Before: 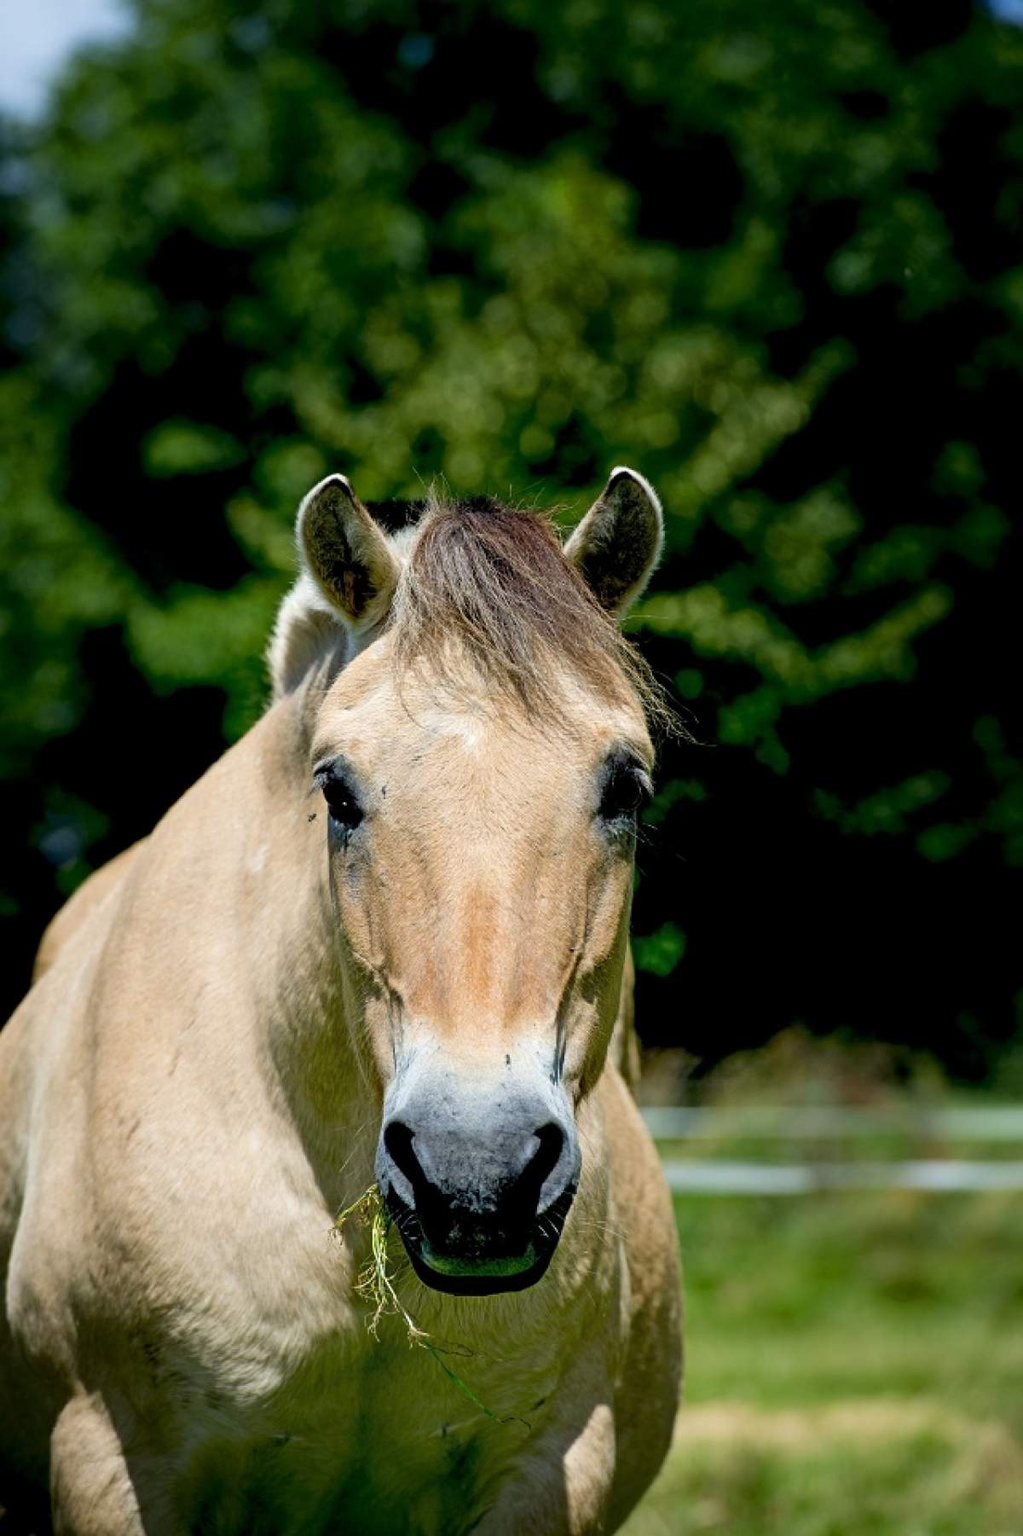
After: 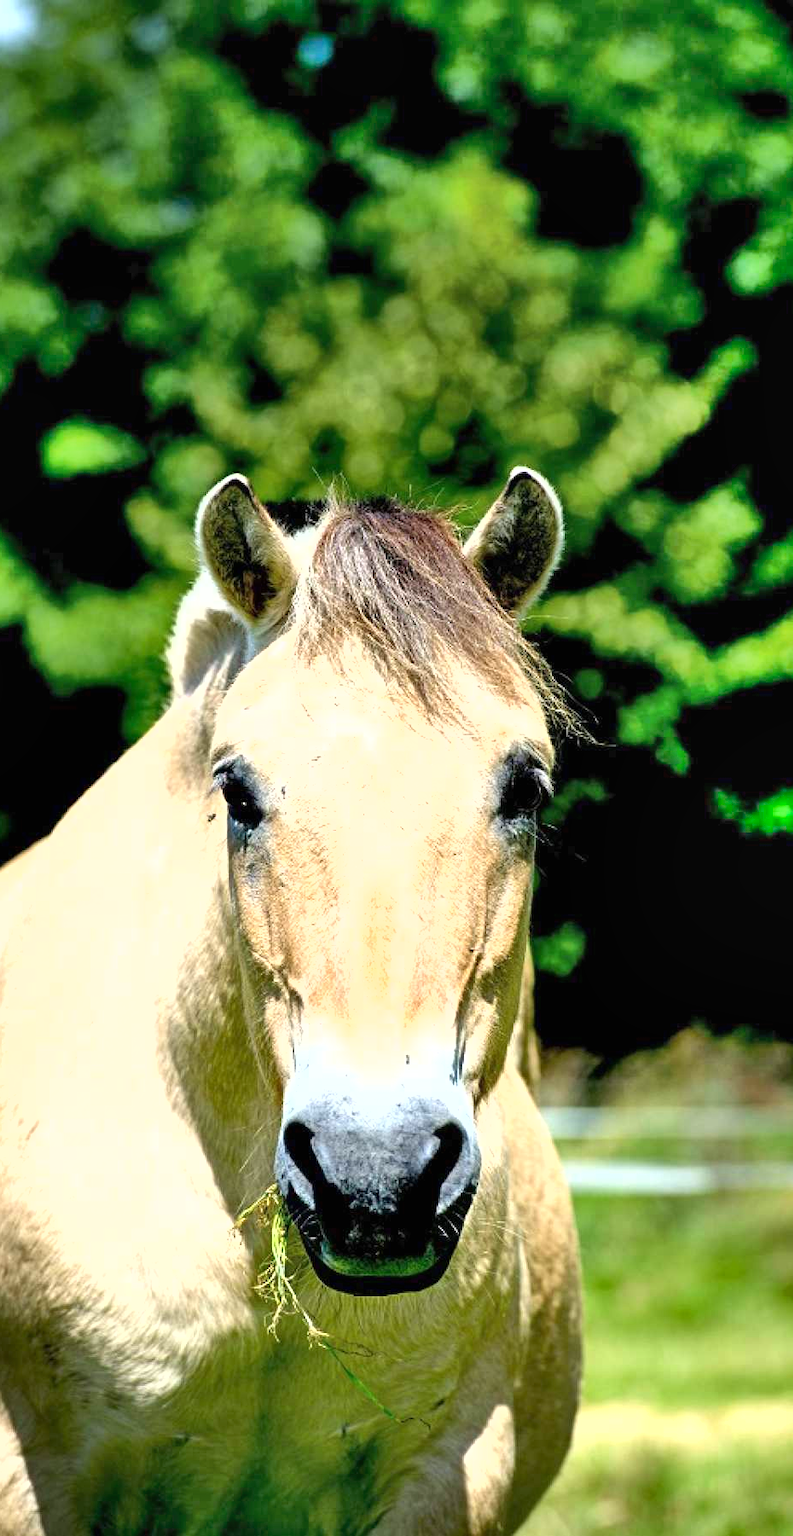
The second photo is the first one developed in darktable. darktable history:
exposure: black level correction 0, exposure 1.2 EV, compensate highlight preservation false
crop: left 9.847%, right 12.609%
shadows and highlights: shadows 74.98, highlights -25.68, soften with gaussian
